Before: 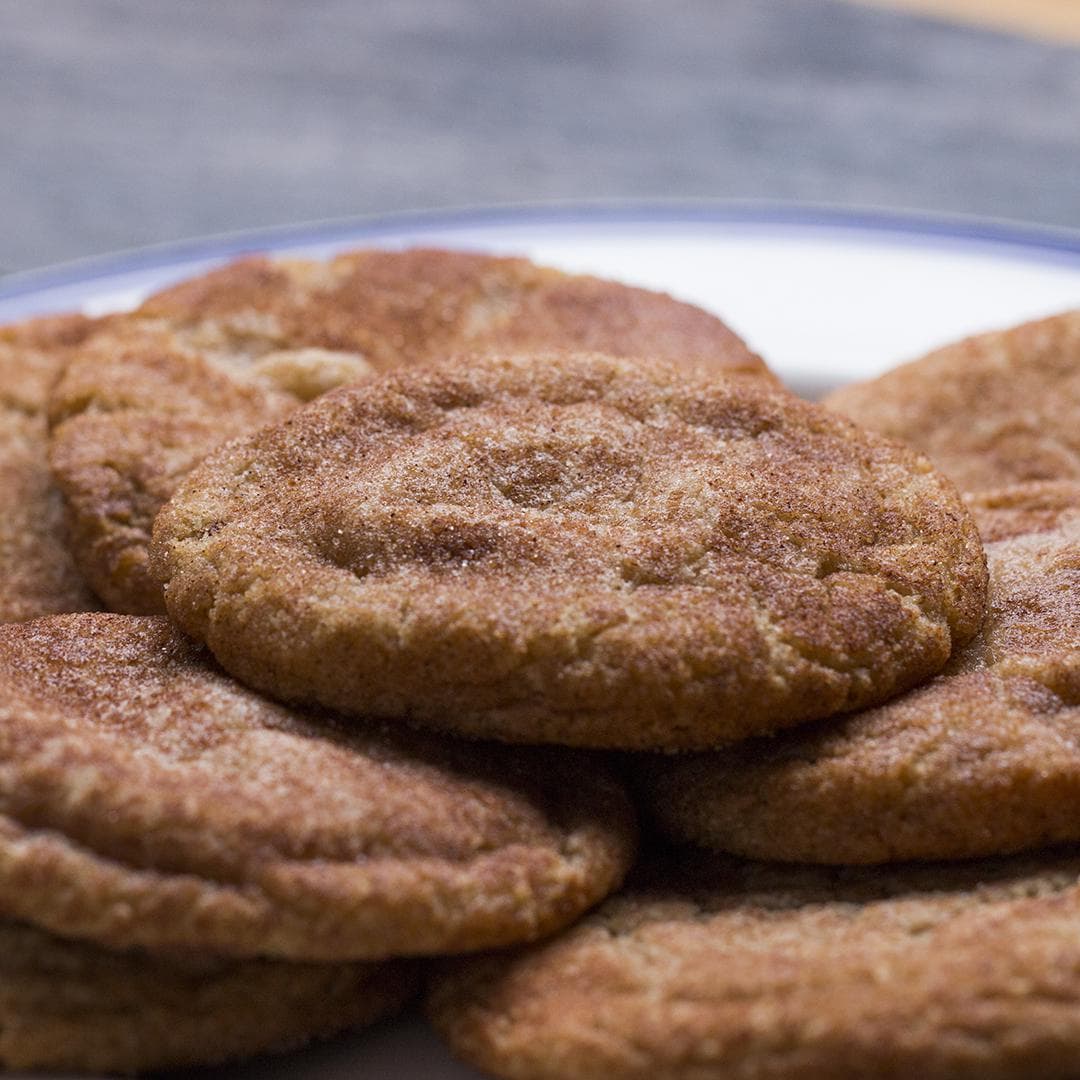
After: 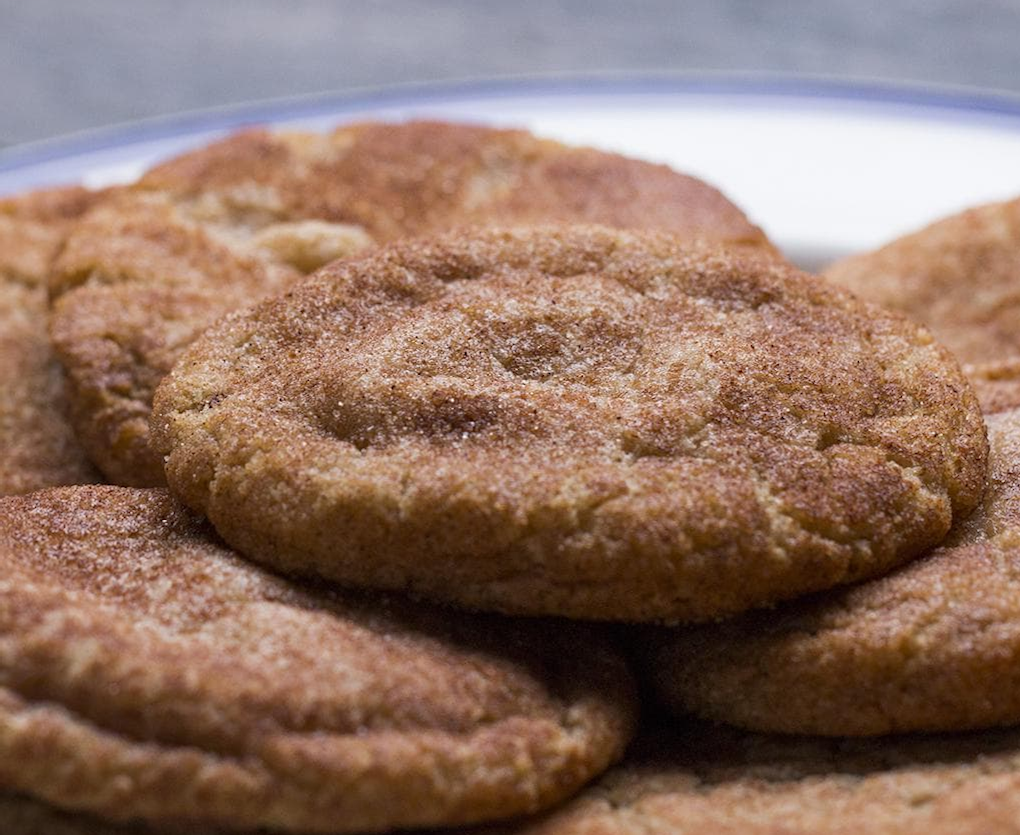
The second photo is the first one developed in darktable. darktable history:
crop and rotate: angle 0.049°, top 11.966%, right 5.591%, bottom 10.742%
